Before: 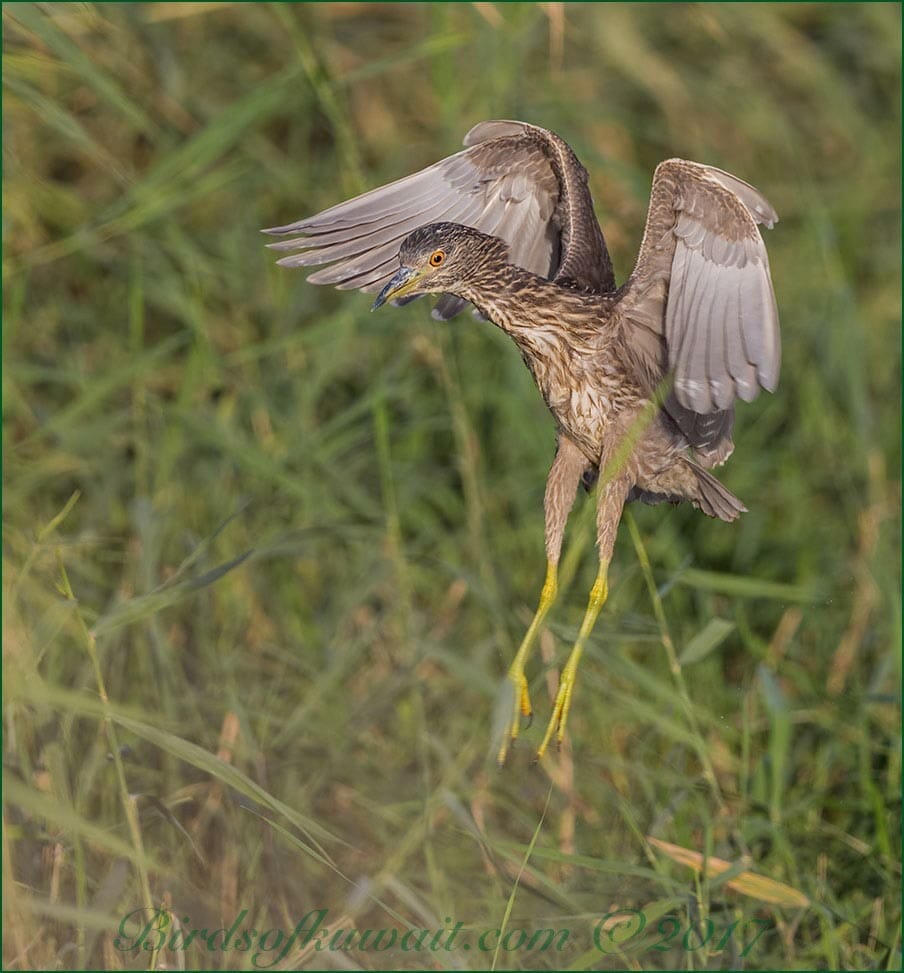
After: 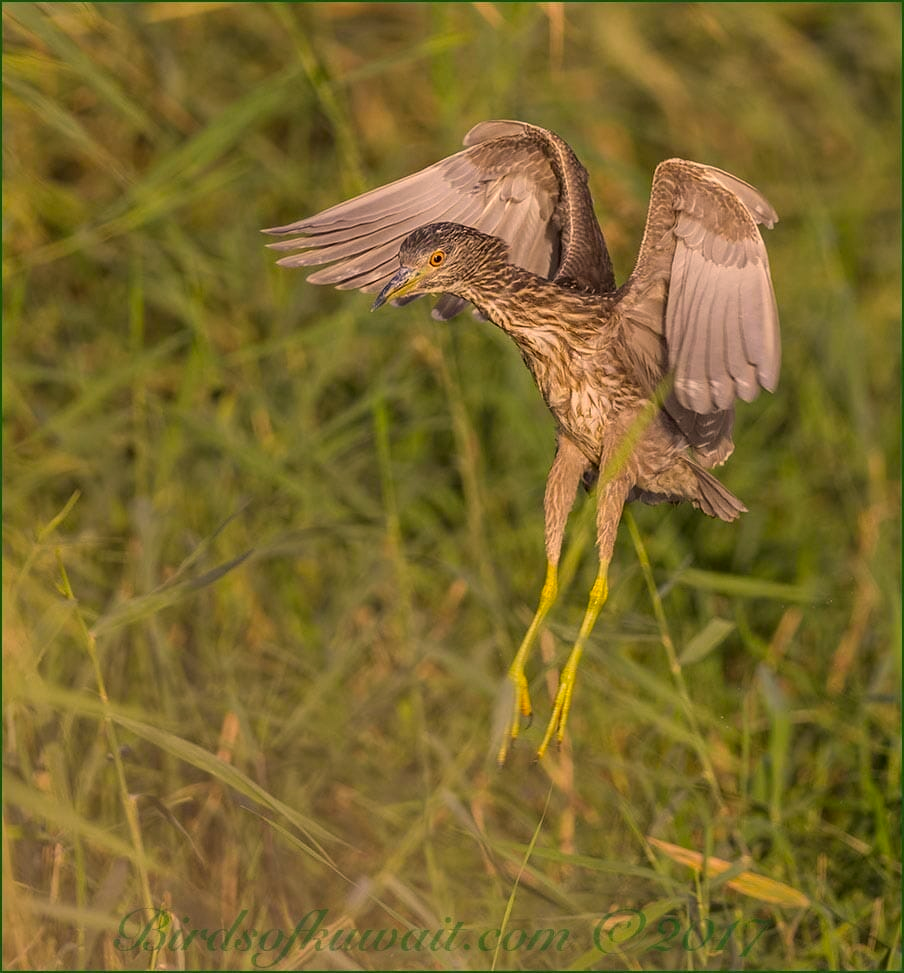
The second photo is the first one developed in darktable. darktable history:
color calibration: x 0.37, y 0.382, temperature 4313.32 K
color correction: highlights a* 17.94, highlights b* 35.39, shadows a* 1.48, shadows b* 6.42, saturation 1.01
